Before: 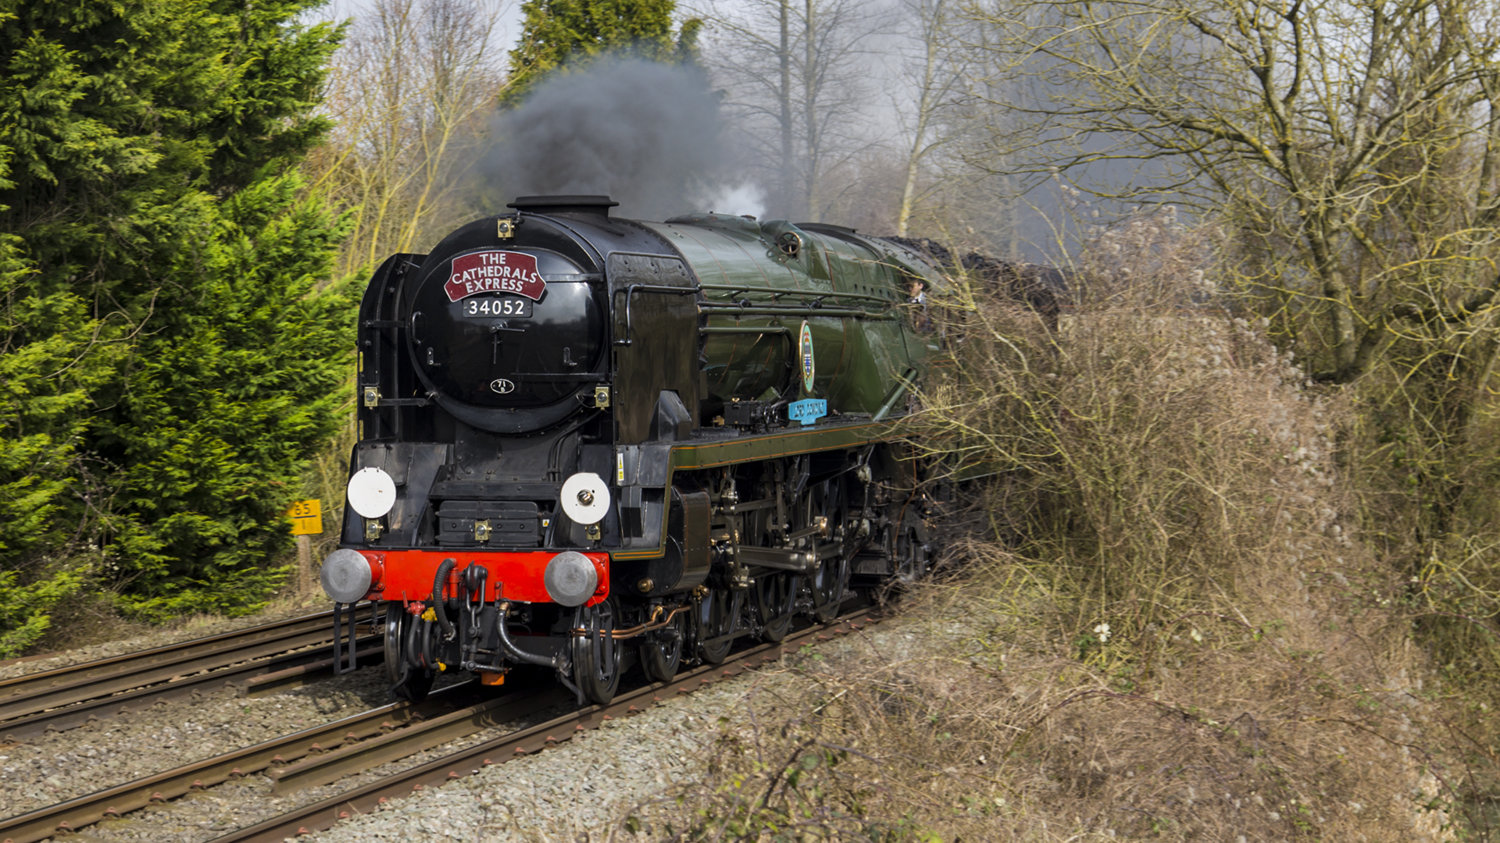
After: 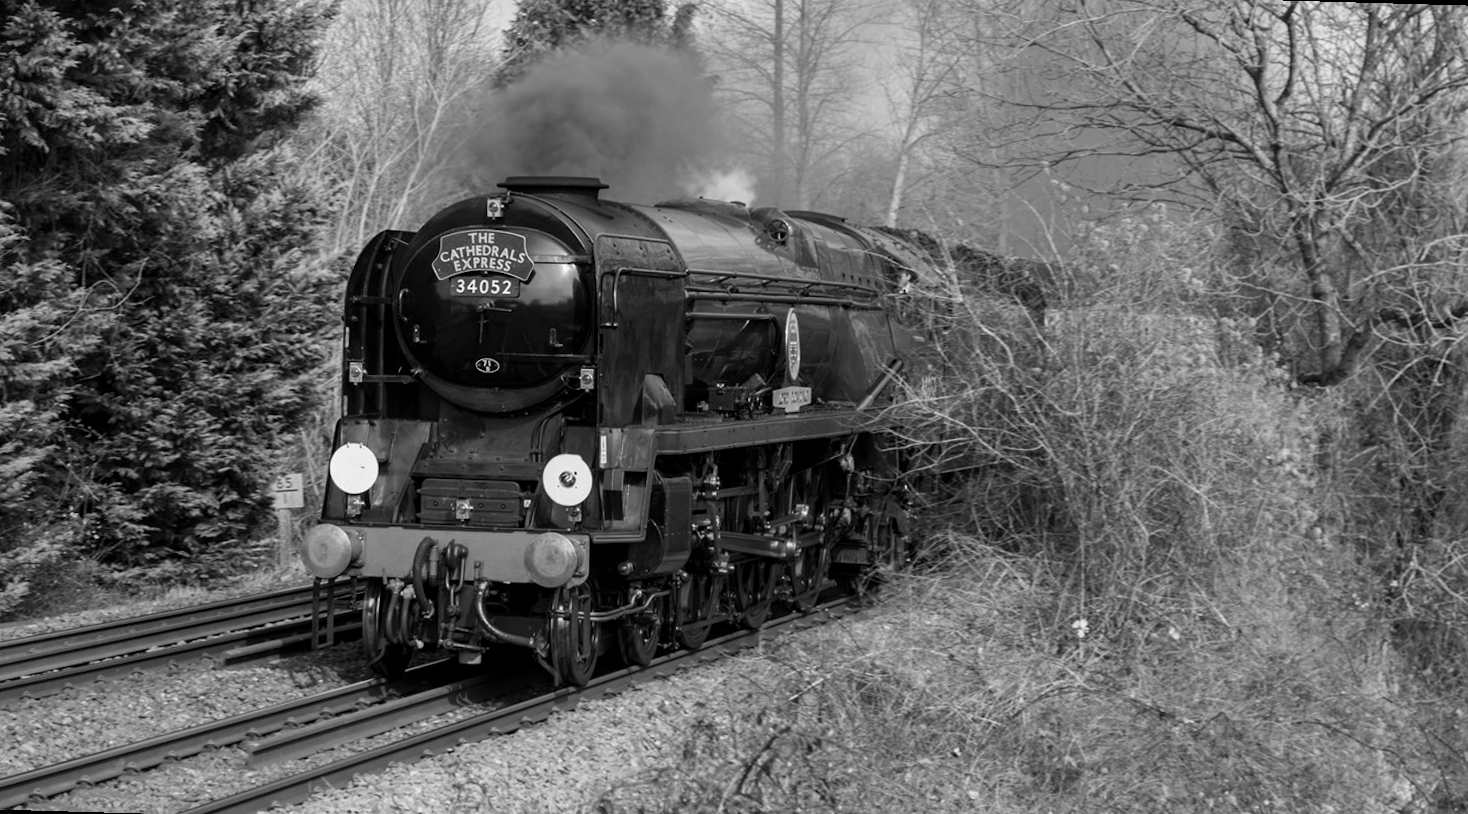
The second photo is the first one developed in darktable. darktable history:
rotate and perspective: rotation 1.57°, crop left 0.018, crop right 0.982, crop top 0.039, crop bottom 0.961
monochrome: on, module defaults
